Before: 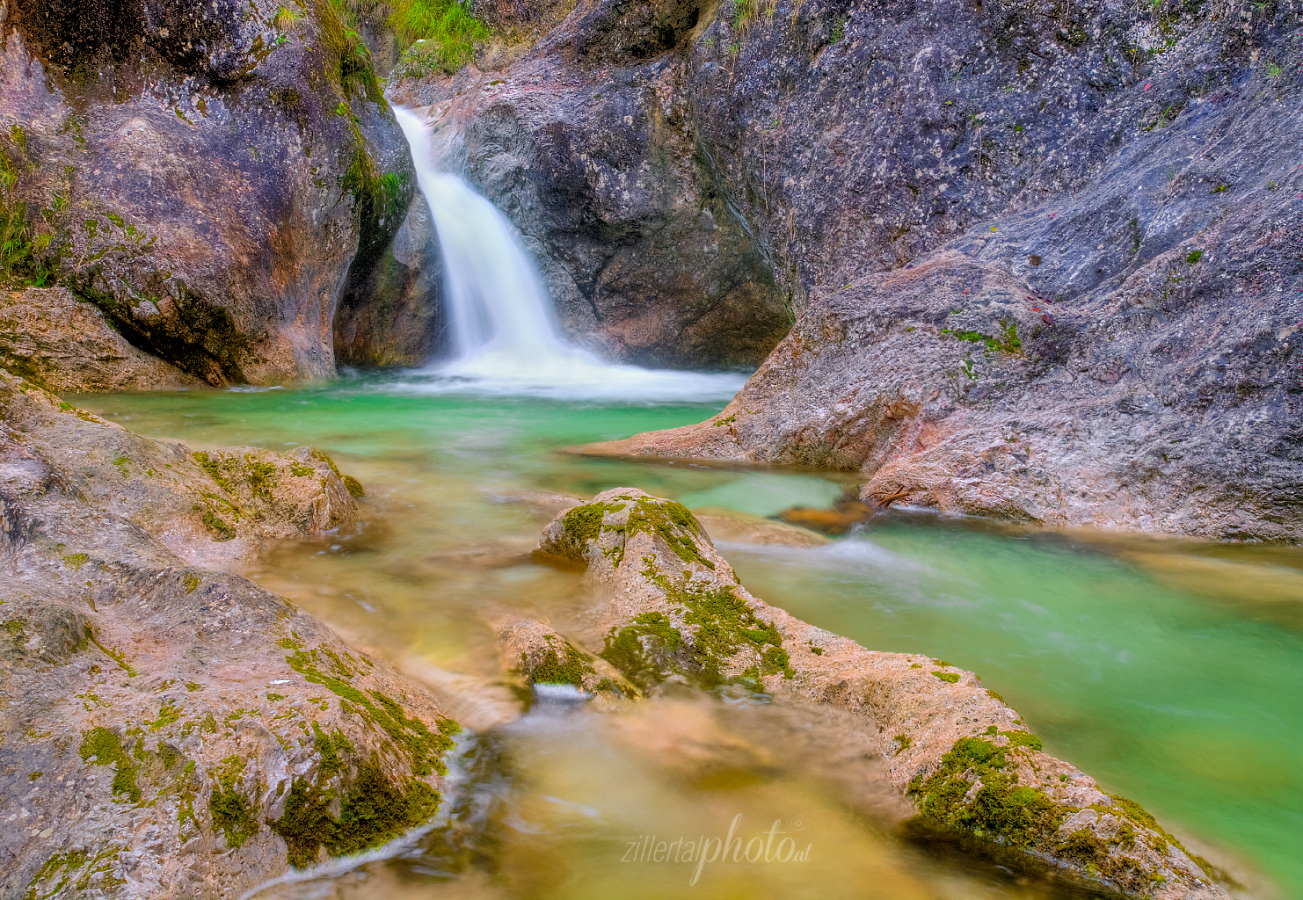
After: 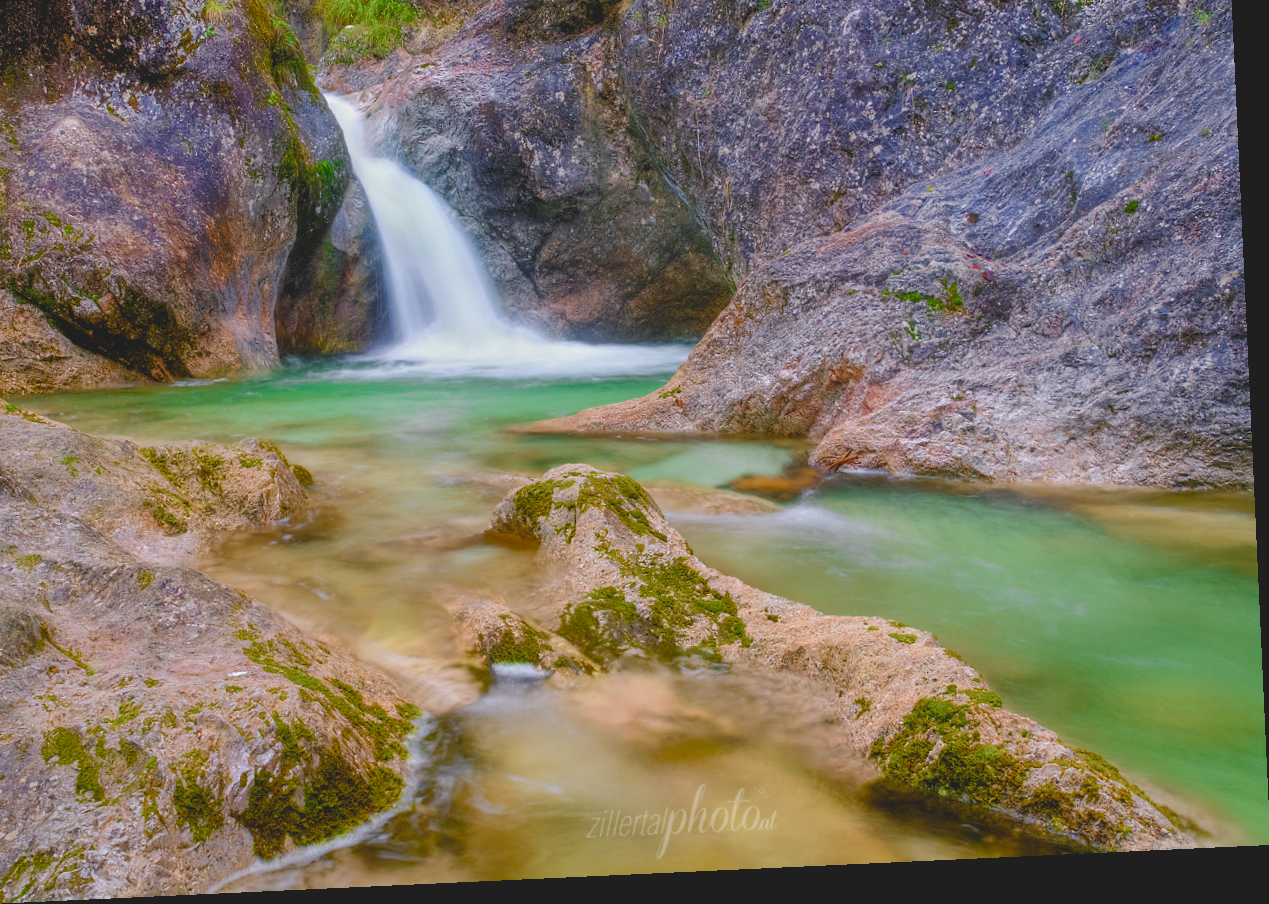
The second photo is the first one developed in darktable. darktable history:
exposure: black level correction -0.015, exposure -0.132 EV, compensate highlight preservation false
color balance rgb: power › hue 214.66°, perceptual saturation grading › global saturation 20%, perceptual saturation grading › highlights -49.776%, perceptual saturation grading › shadows 25.048%, global vibrance 9.701%
crop and rotate: angle 2.64°, left 5.488%, top 5.716%
